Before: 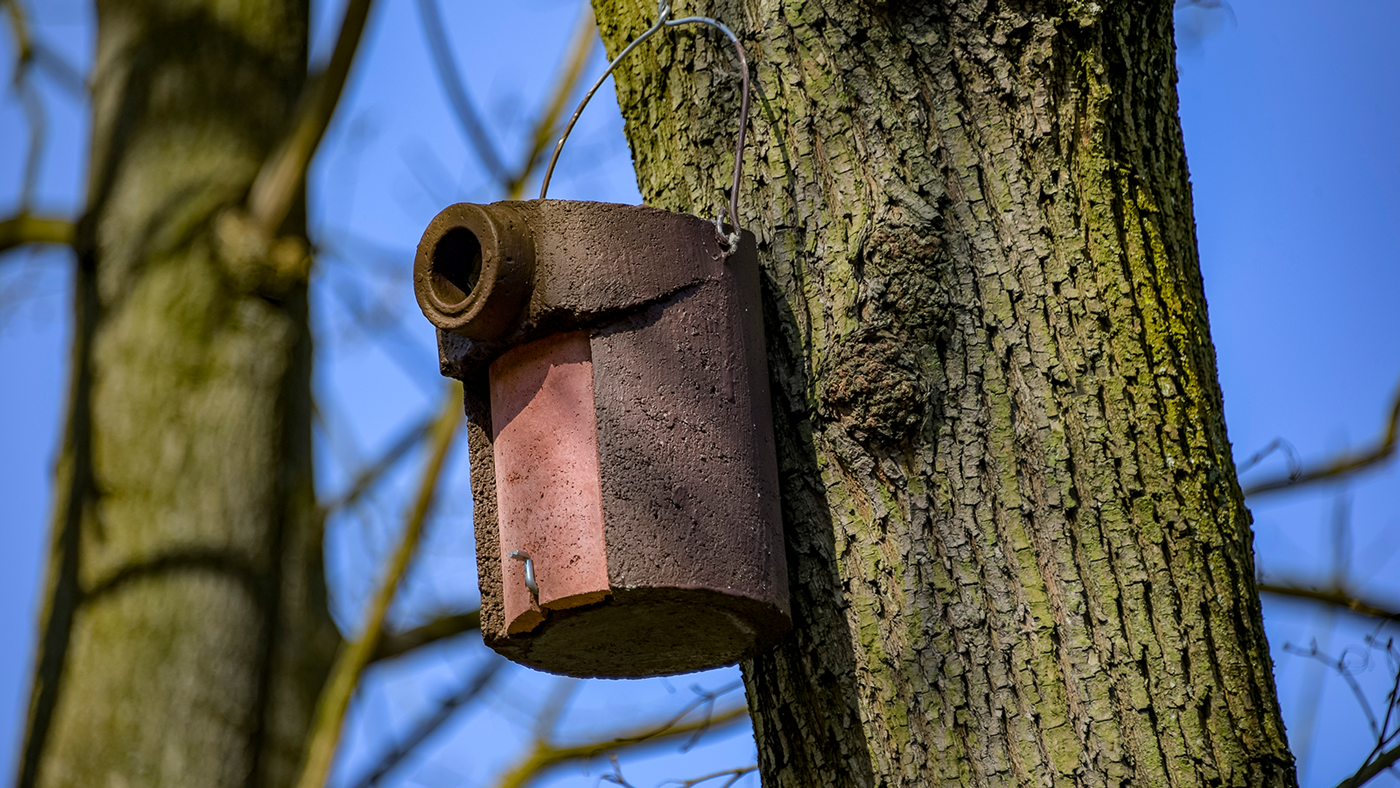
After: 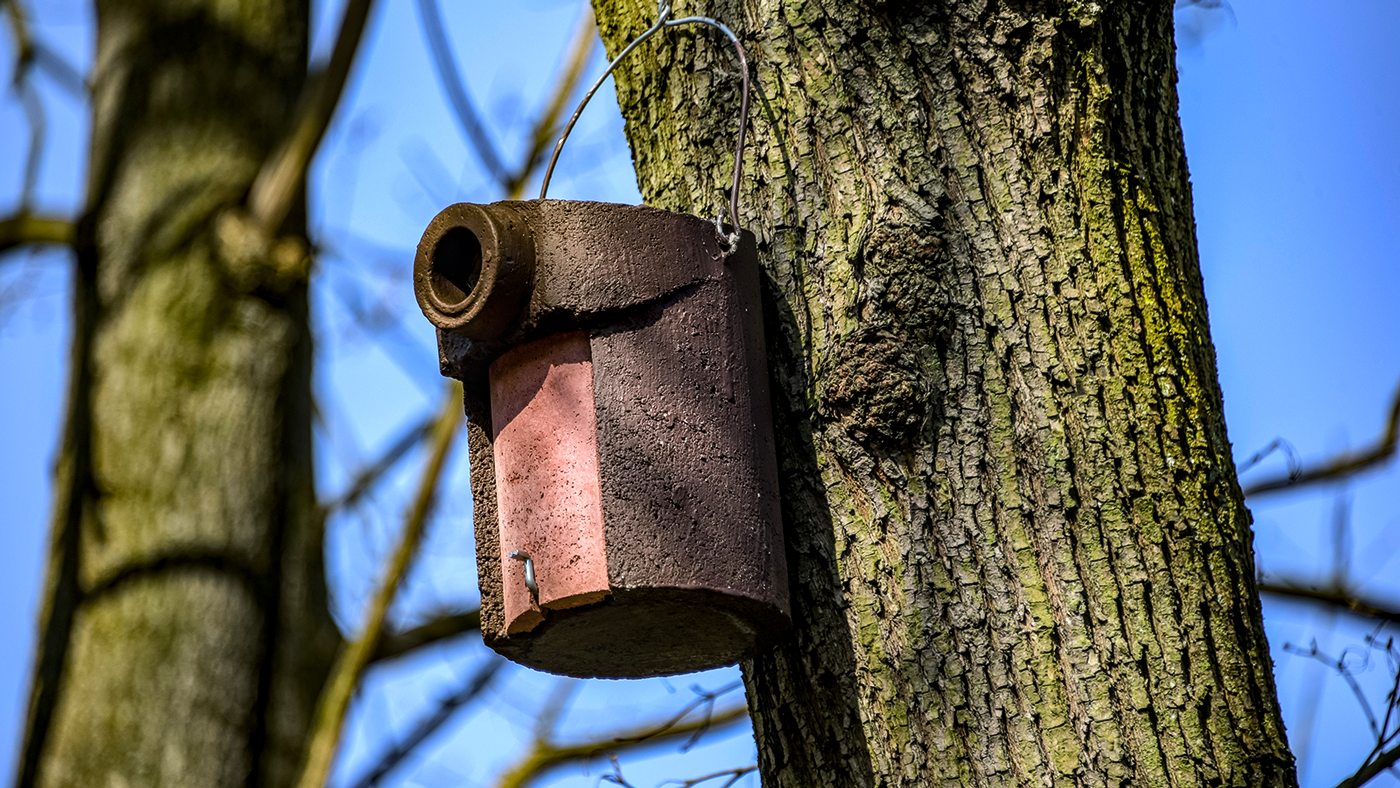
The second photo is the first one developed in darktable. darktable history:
local contrast: on, module defaults
tone equalizer: -8 EV -0.75 EV, -7 EV -0.7 EV, -6 EV -0.6 EV, -5 EV -0.4 EV, -3 EV 0.4 EV, -2 EV 0.6 EV, -1 EV 0.7 EV, +0 EV 0.75 EV, edges refinement/feathering 500, mask exposure compensation -1.57 EV, preserve details no
